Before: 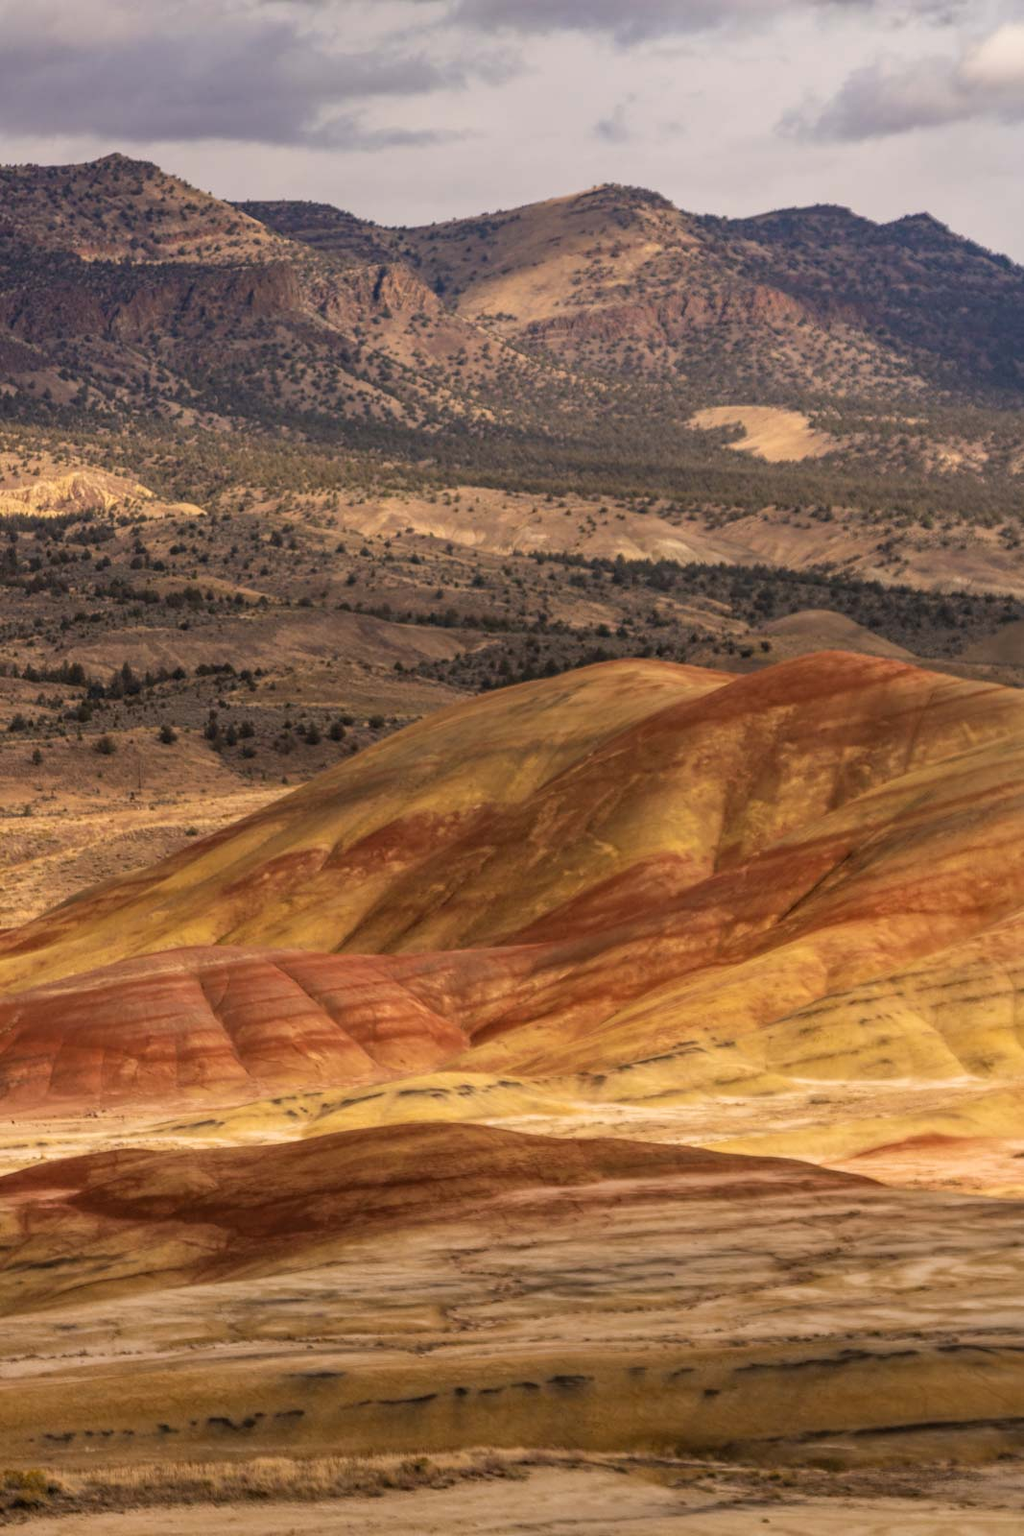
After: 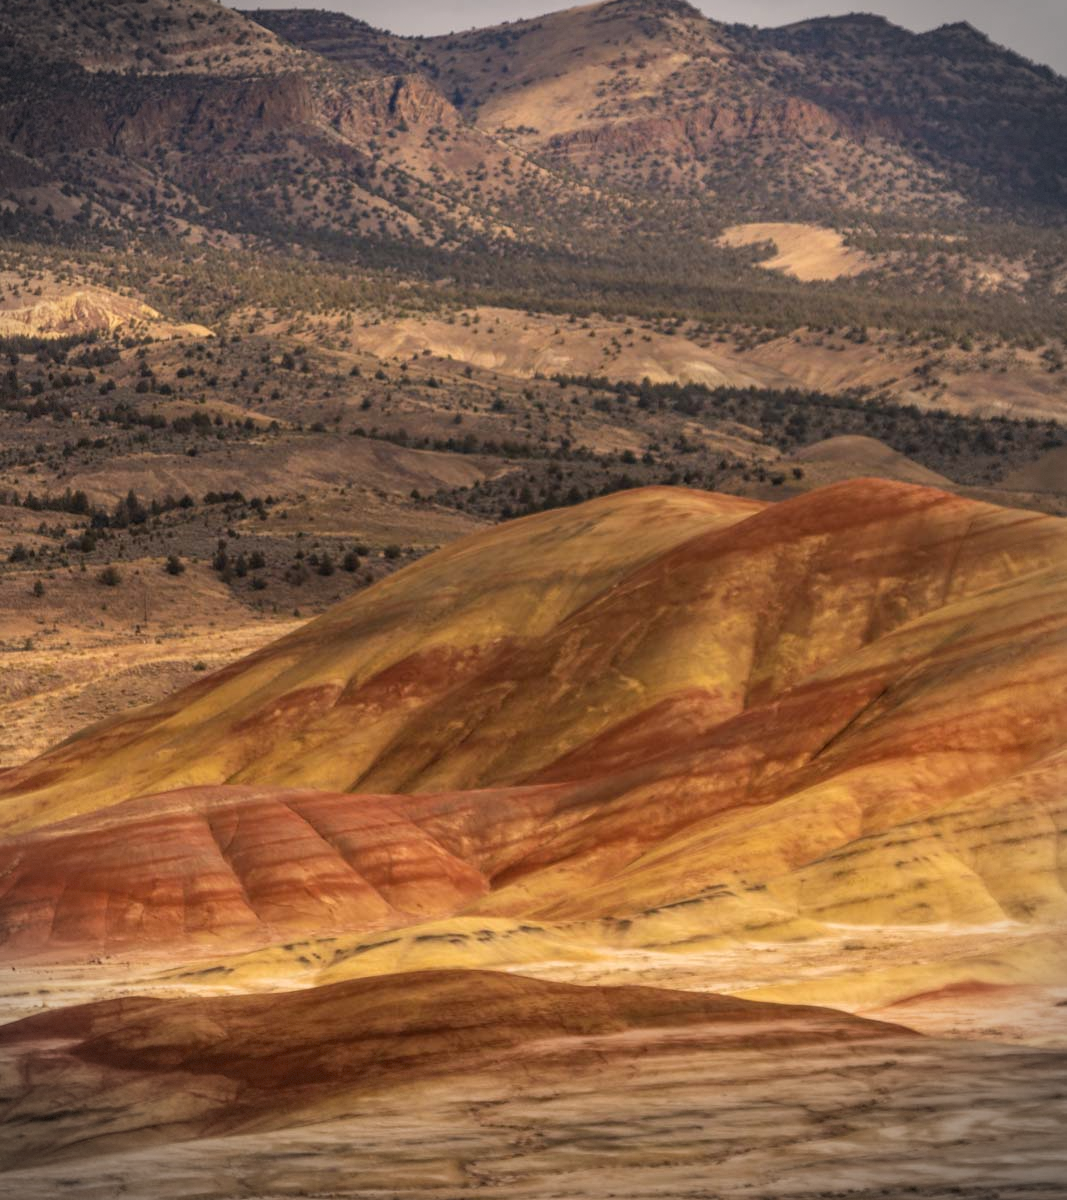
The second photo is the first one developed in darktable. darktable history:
vignetting: dithering 8-bit output, unbound false
crop and rotate: top 12.5%, bottom 12.5%
